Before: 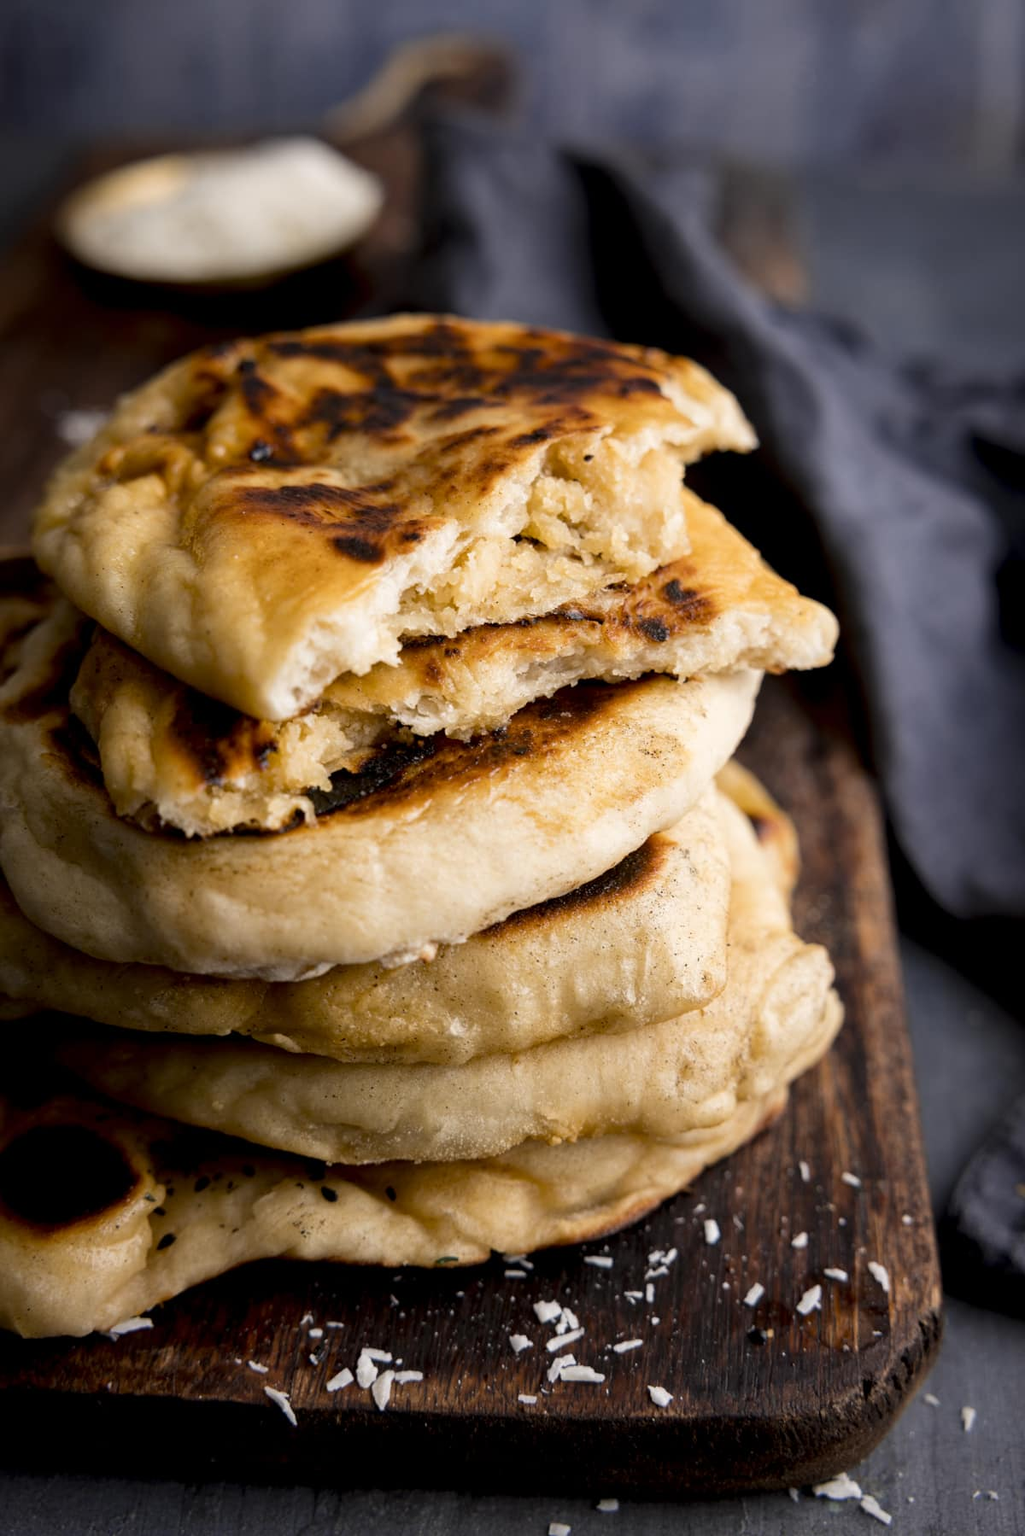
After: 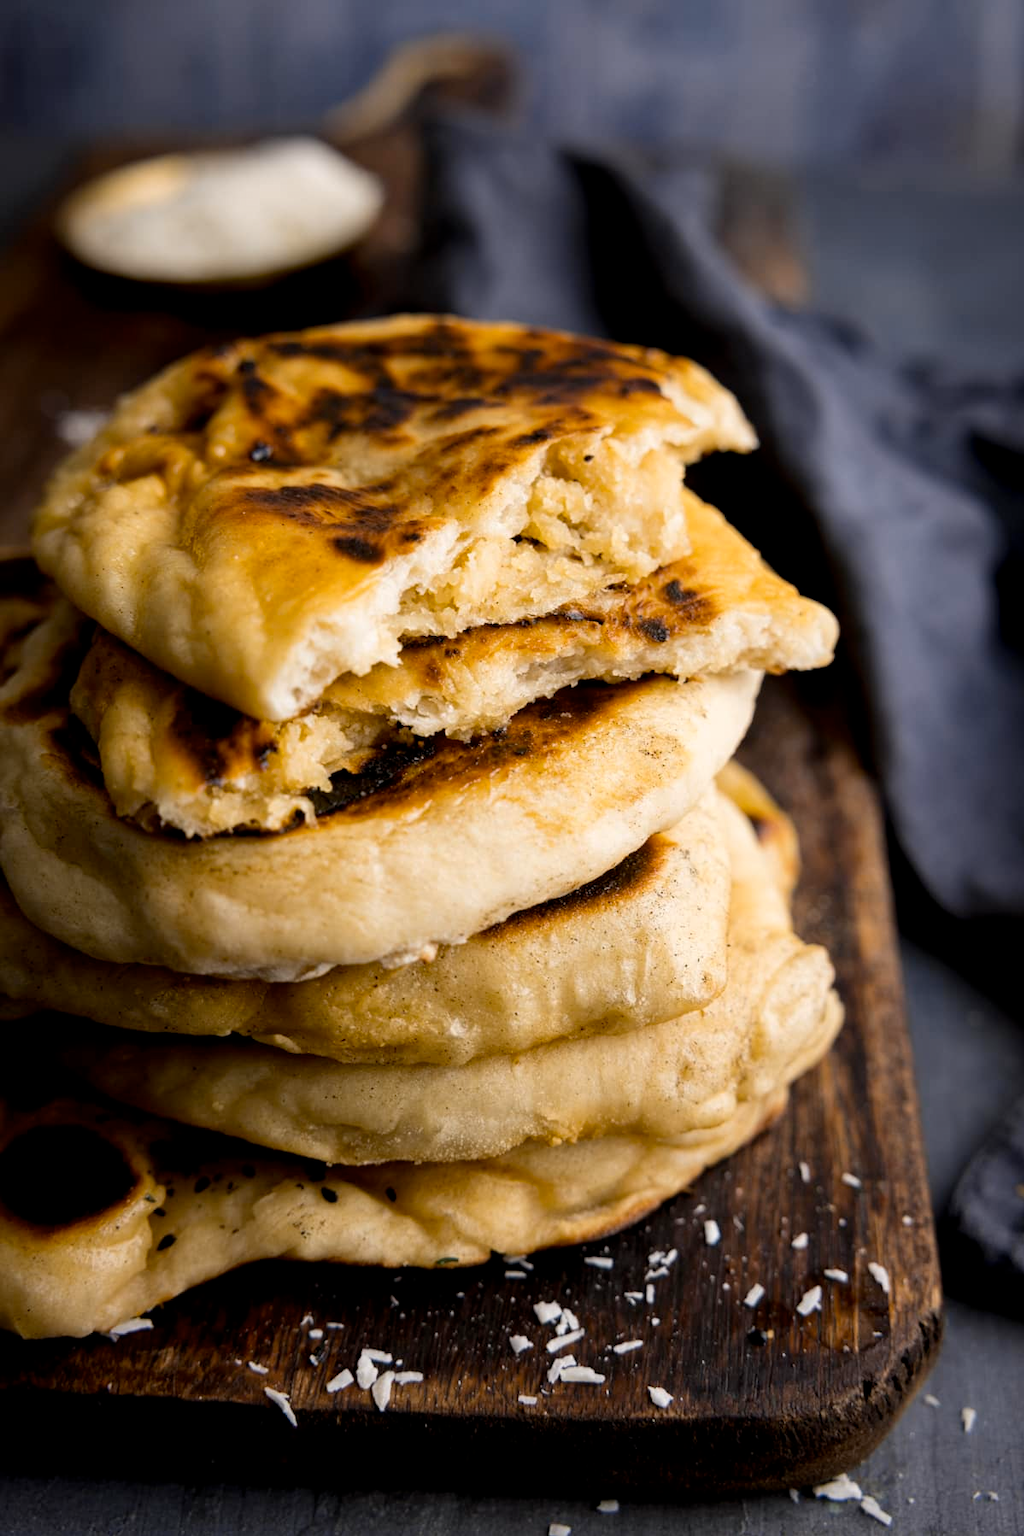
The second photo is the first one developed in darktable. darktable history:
color contrast: green-magenta contrast 0.8, blue-yellow contrast 1.1, unbound 0
